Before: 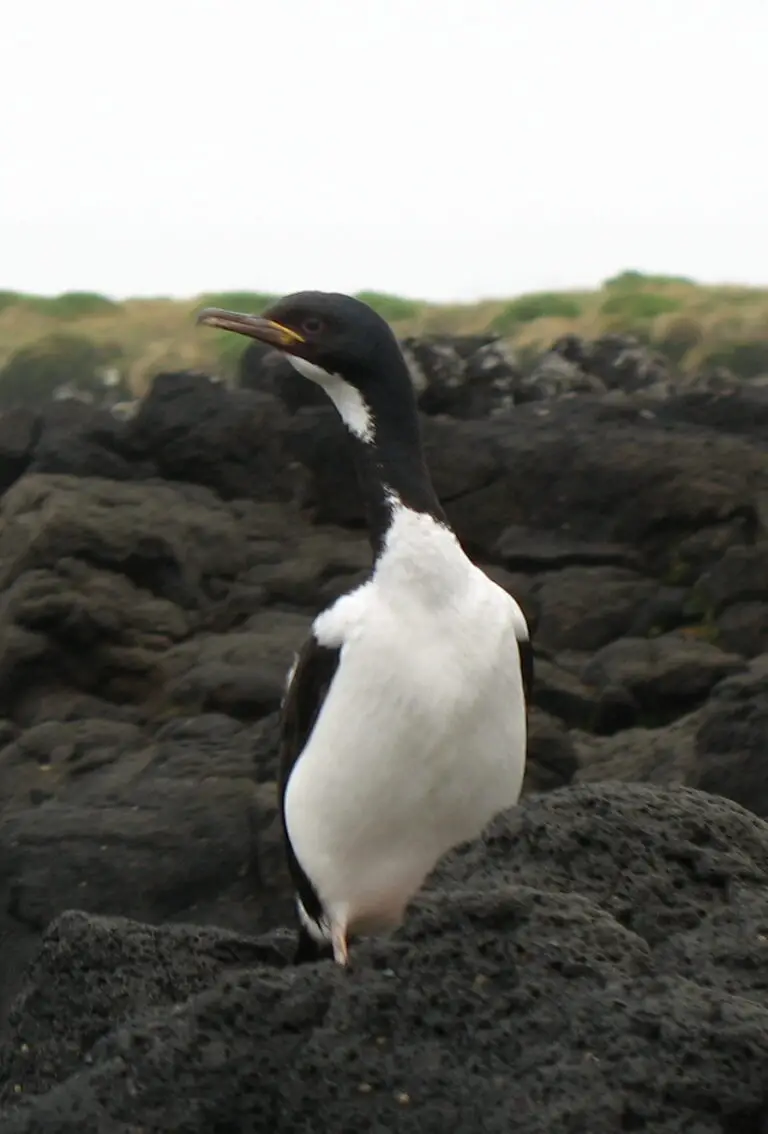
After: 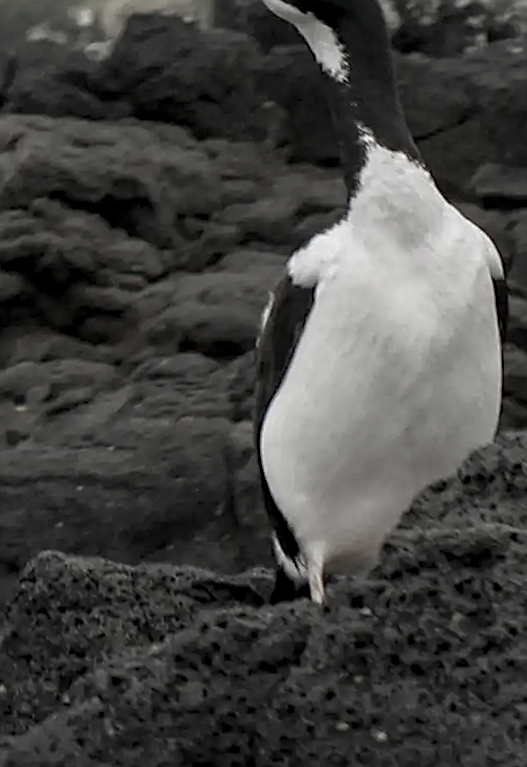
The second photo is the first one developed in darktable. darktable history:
rotate and perspective: rotation -1.17°, automatic cropping off
crop and rotate: angle -0.82°, left 3.85%, top 31.828%, right 27.992%
haze removal: compatibility mode true, adaptive false
local contrast: highlights 20%, detail 150%
color balance rgb: perceptual saturation grading › global saturation -0.31%, global vibrance -8%, contrast -13%, saturation formula JzAzBz (2021)
sharpen: on, module defaults
color correction: saturation 0.3
